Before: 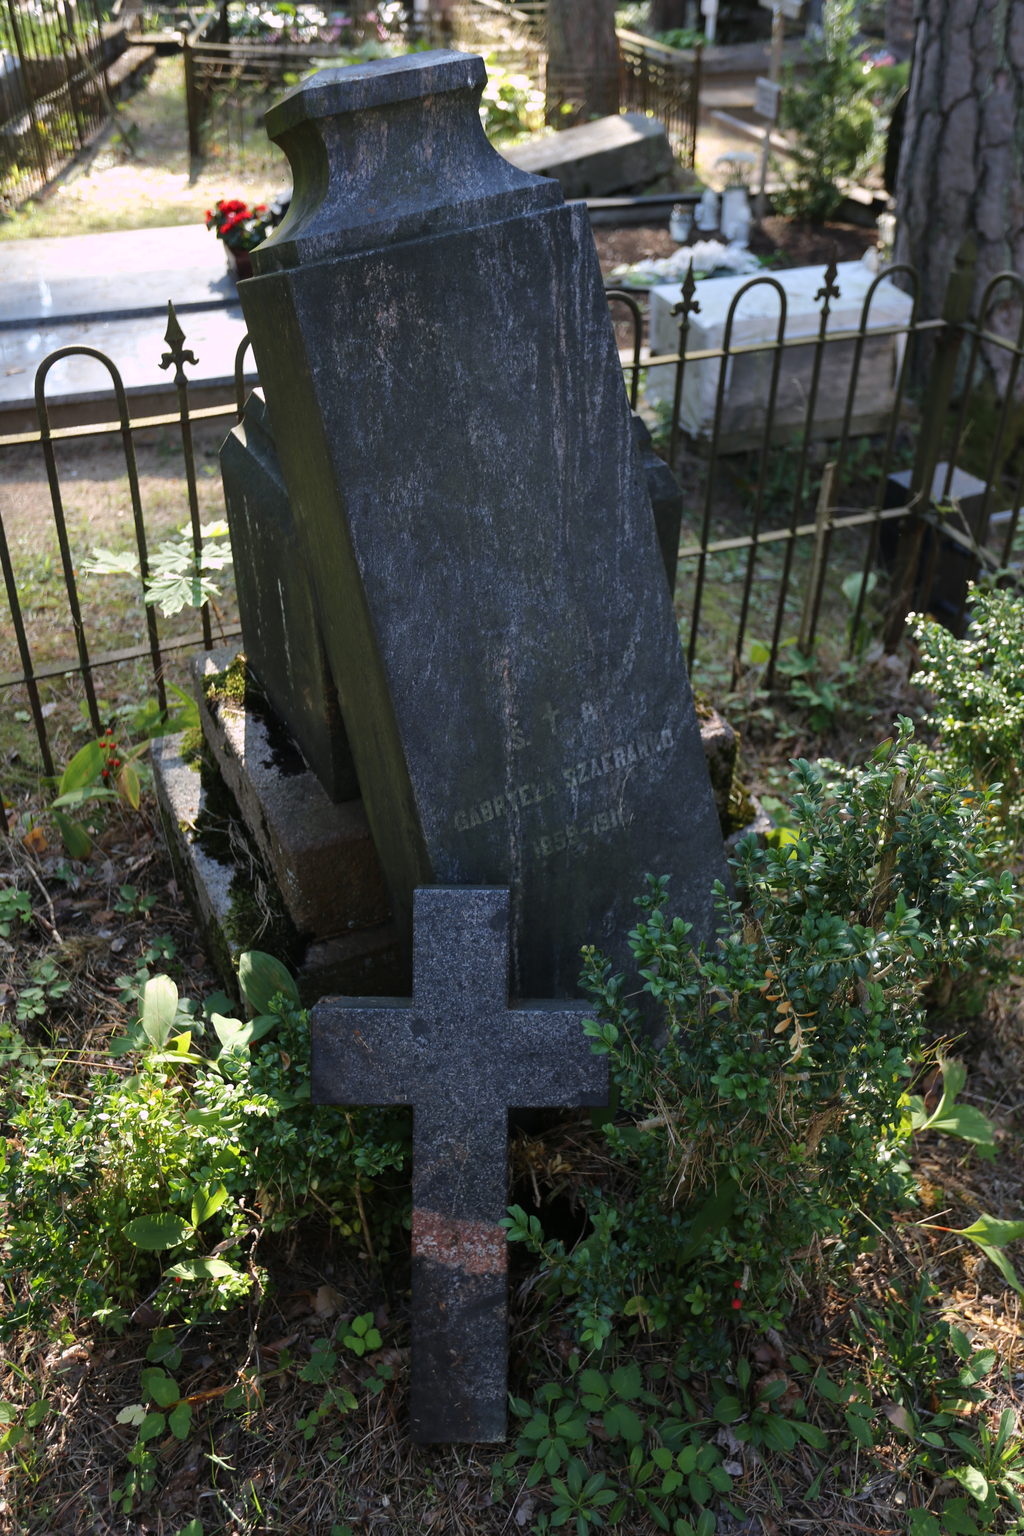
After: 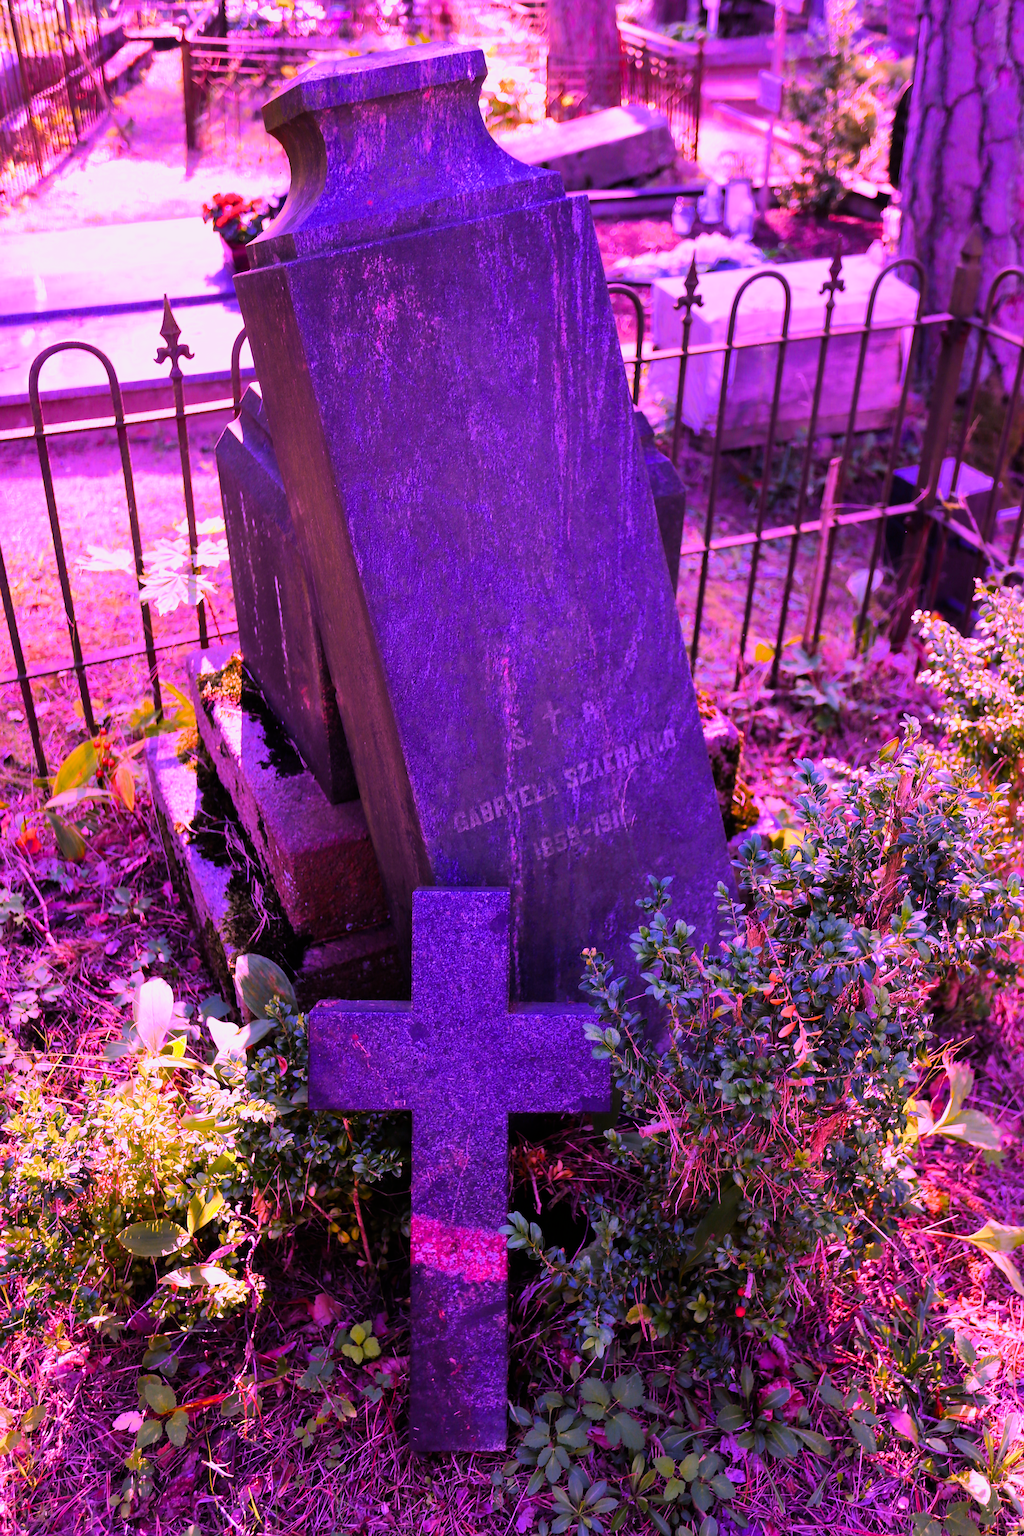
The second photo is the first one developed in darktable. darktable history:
exposure: black level correction 0, exposure 0.7 EV, compensate exposure bias true, compensate highlight preservation false
filmic rgb: black relative exposure -7.15 EV, white relative exposure 5.36 EV, hardness 3.02, color science v6 (2022)
highlight reconstruction: iterations 1, diameter of reconstruction 64 px
lens correction: scale 1.01, crop 1, focal 85, aperture 2.8, distance 7.77, camera "Canon EOS RP", lens "Canon RF 85mm F2 MACRO IS STM"
raw denoise: x [[0, 0.25, 0.5, 0.75, 1] ×4]
sharpen: on, module defaults
color balance rgb: linear chroma grading › global chroma 9%, perceptual saturation grading › global saturation 36%, perceptual saturation grading › shadows 35%, perceptual brilliance grading › global brilliance 15%, perceptual brilliance grading › shadows -35%, global vibrance 15%
white balance: red 1.803, blue 1.886
